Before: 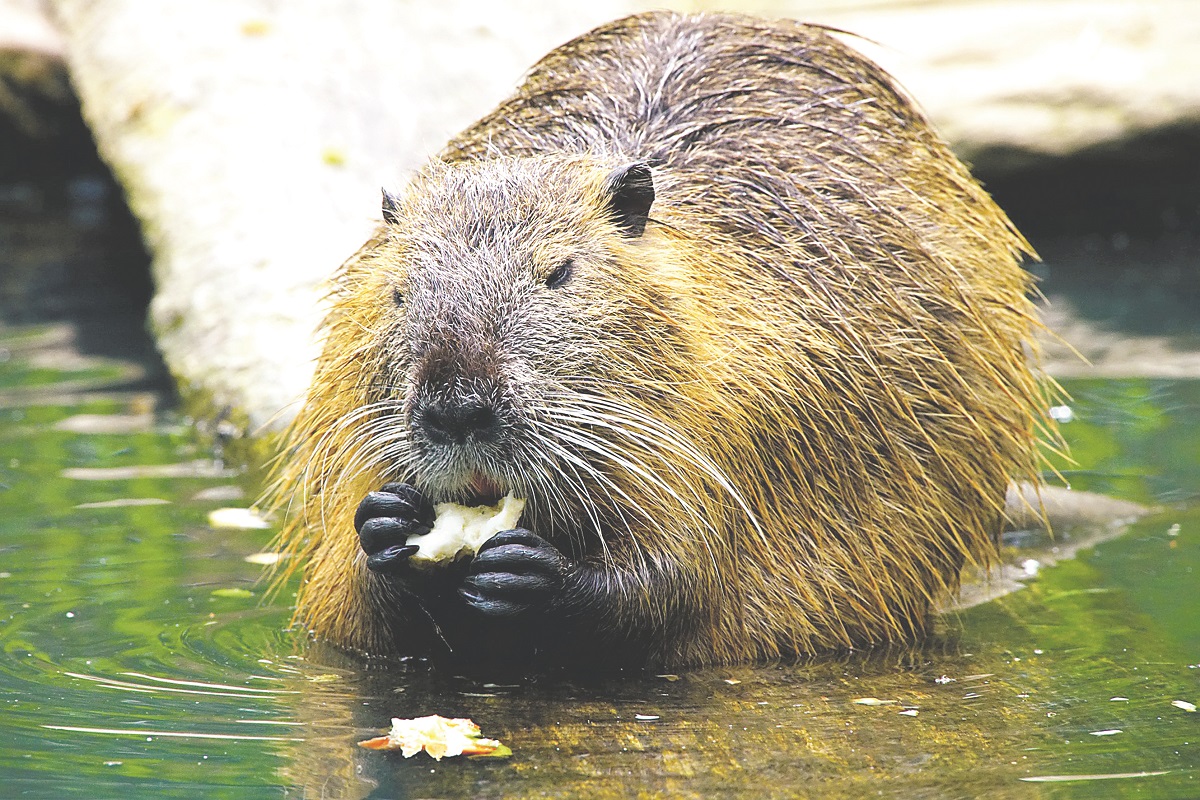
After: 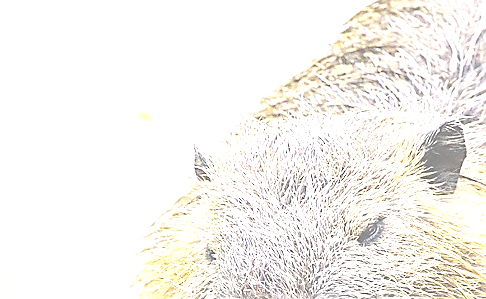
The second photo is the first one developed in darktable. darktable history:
crop: left 15.678%, top 5.424%, right 43.802%, bottom 57.077%
sharpen: on, module defaults
exposure: black level correction 0.005, exposure 0.421 EV, compensate highlight preservation false
